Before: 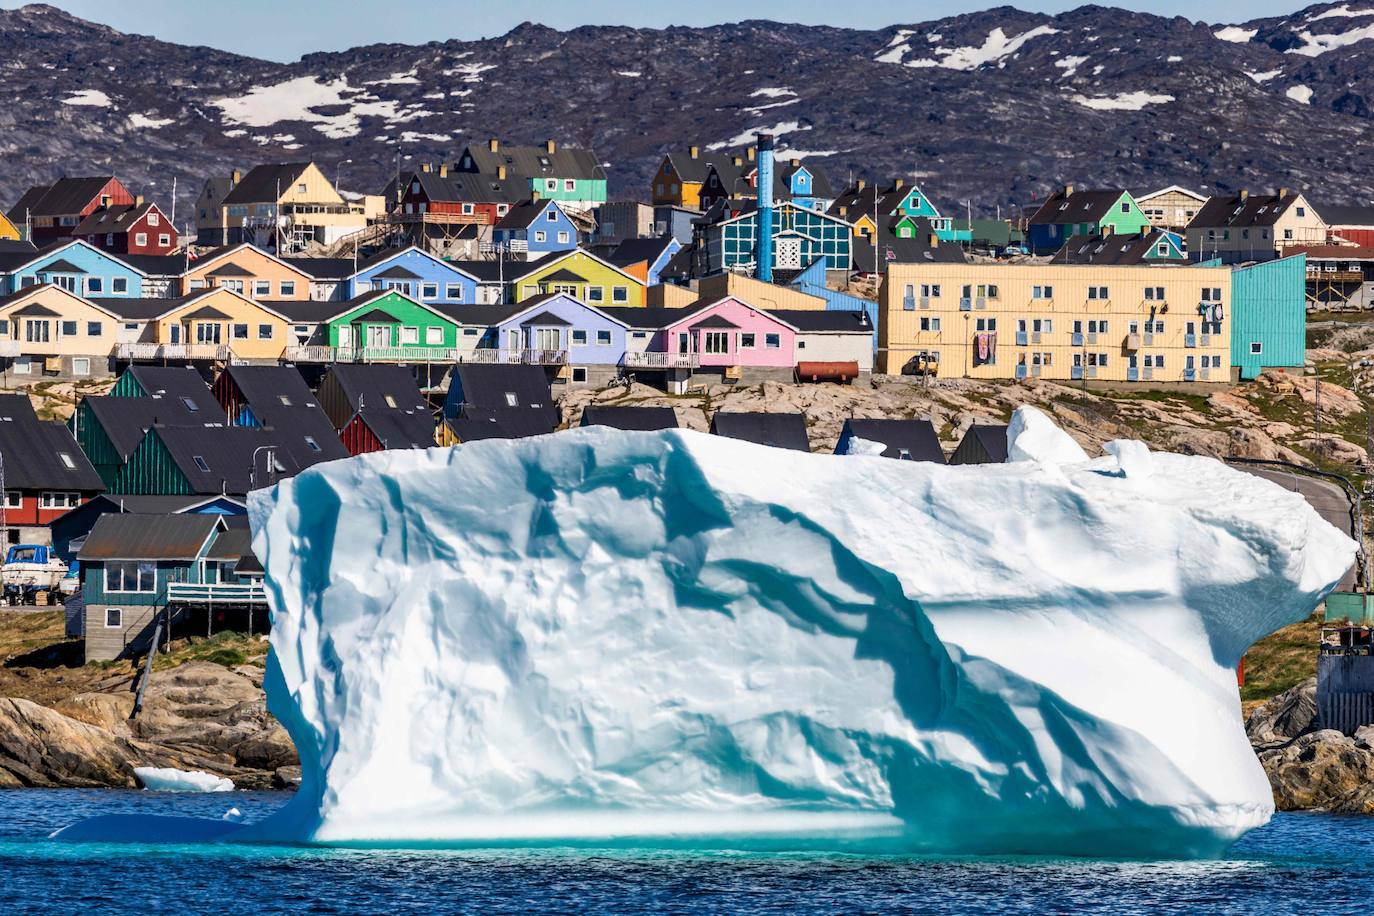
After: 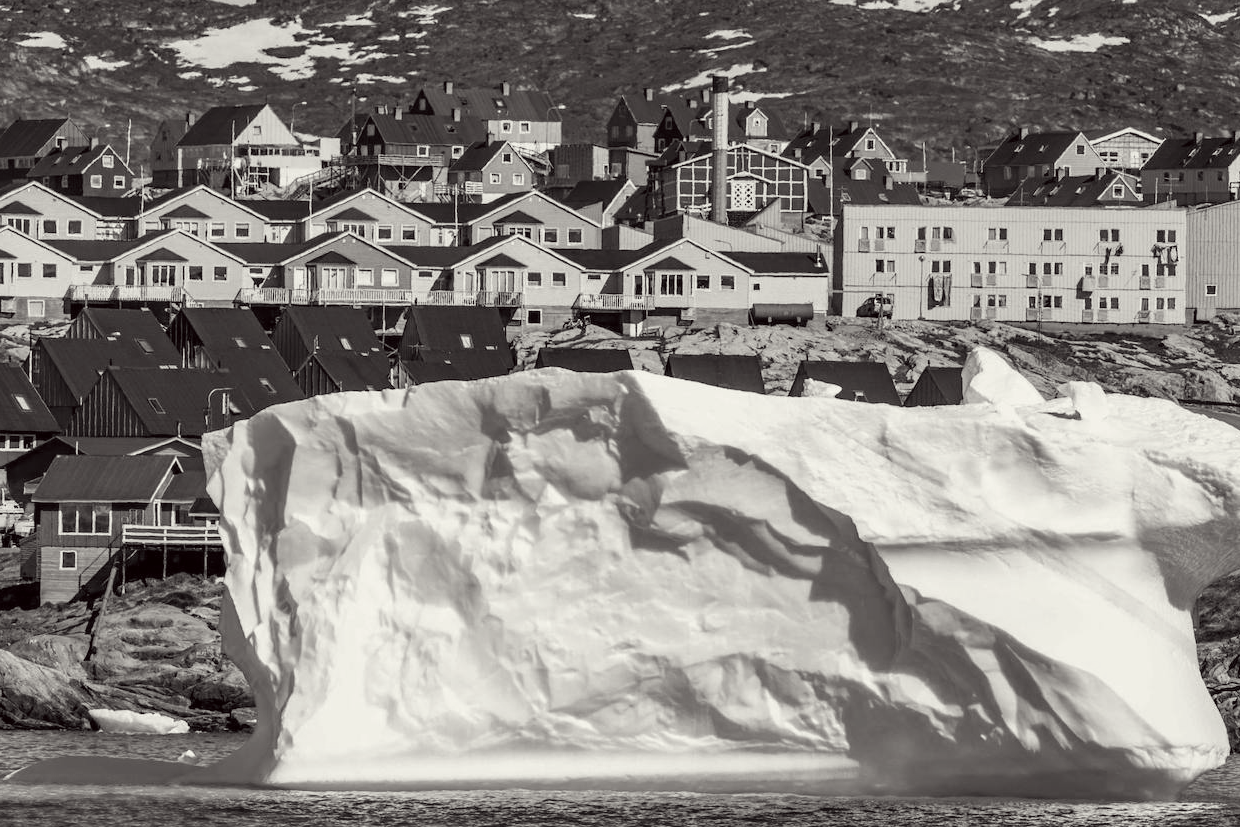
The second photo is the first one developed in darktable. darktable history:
crop: left 3.305%, top 6.436%, right 6.389%, bottom 3.258%
color calibration: output gray [0.23, 0.37, 0.4, 0], gray › normalize channels true, illuminant same as pipeline (D50), adaptation XYZ, x 0.346, y 0.359, gamut compression 0
color correction: highlights a* -0.95, highlights b* 4.5, shadows a* 3.55
